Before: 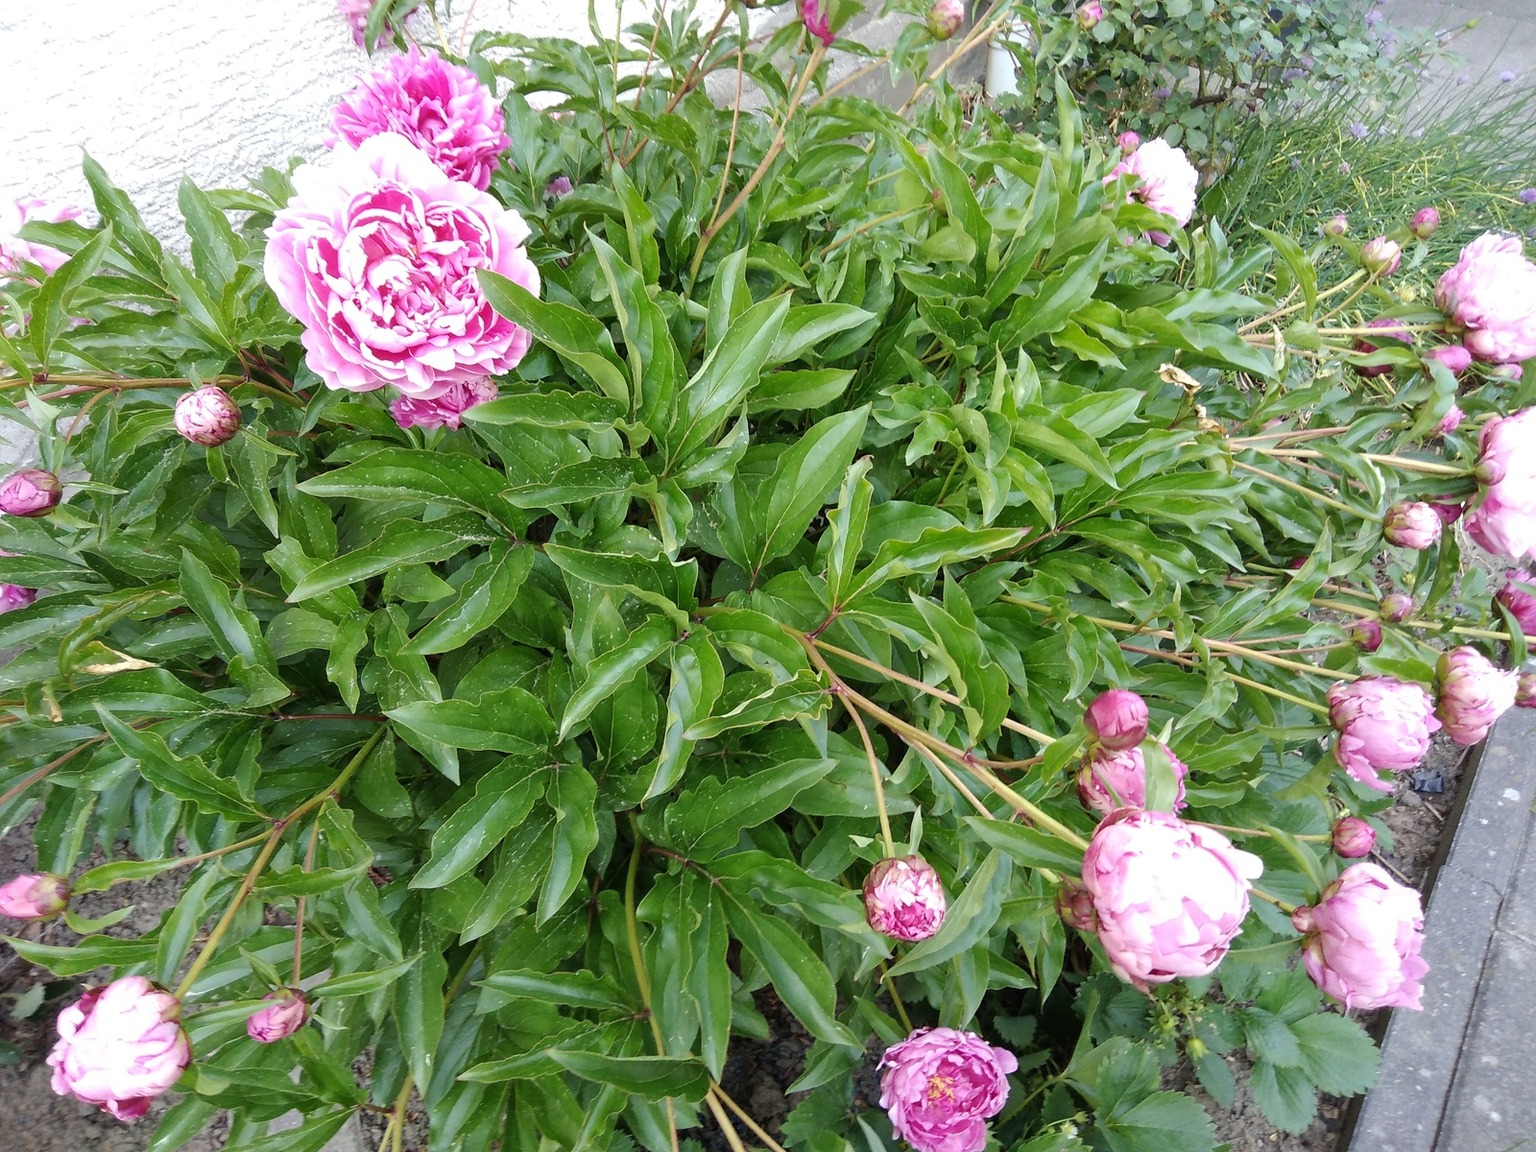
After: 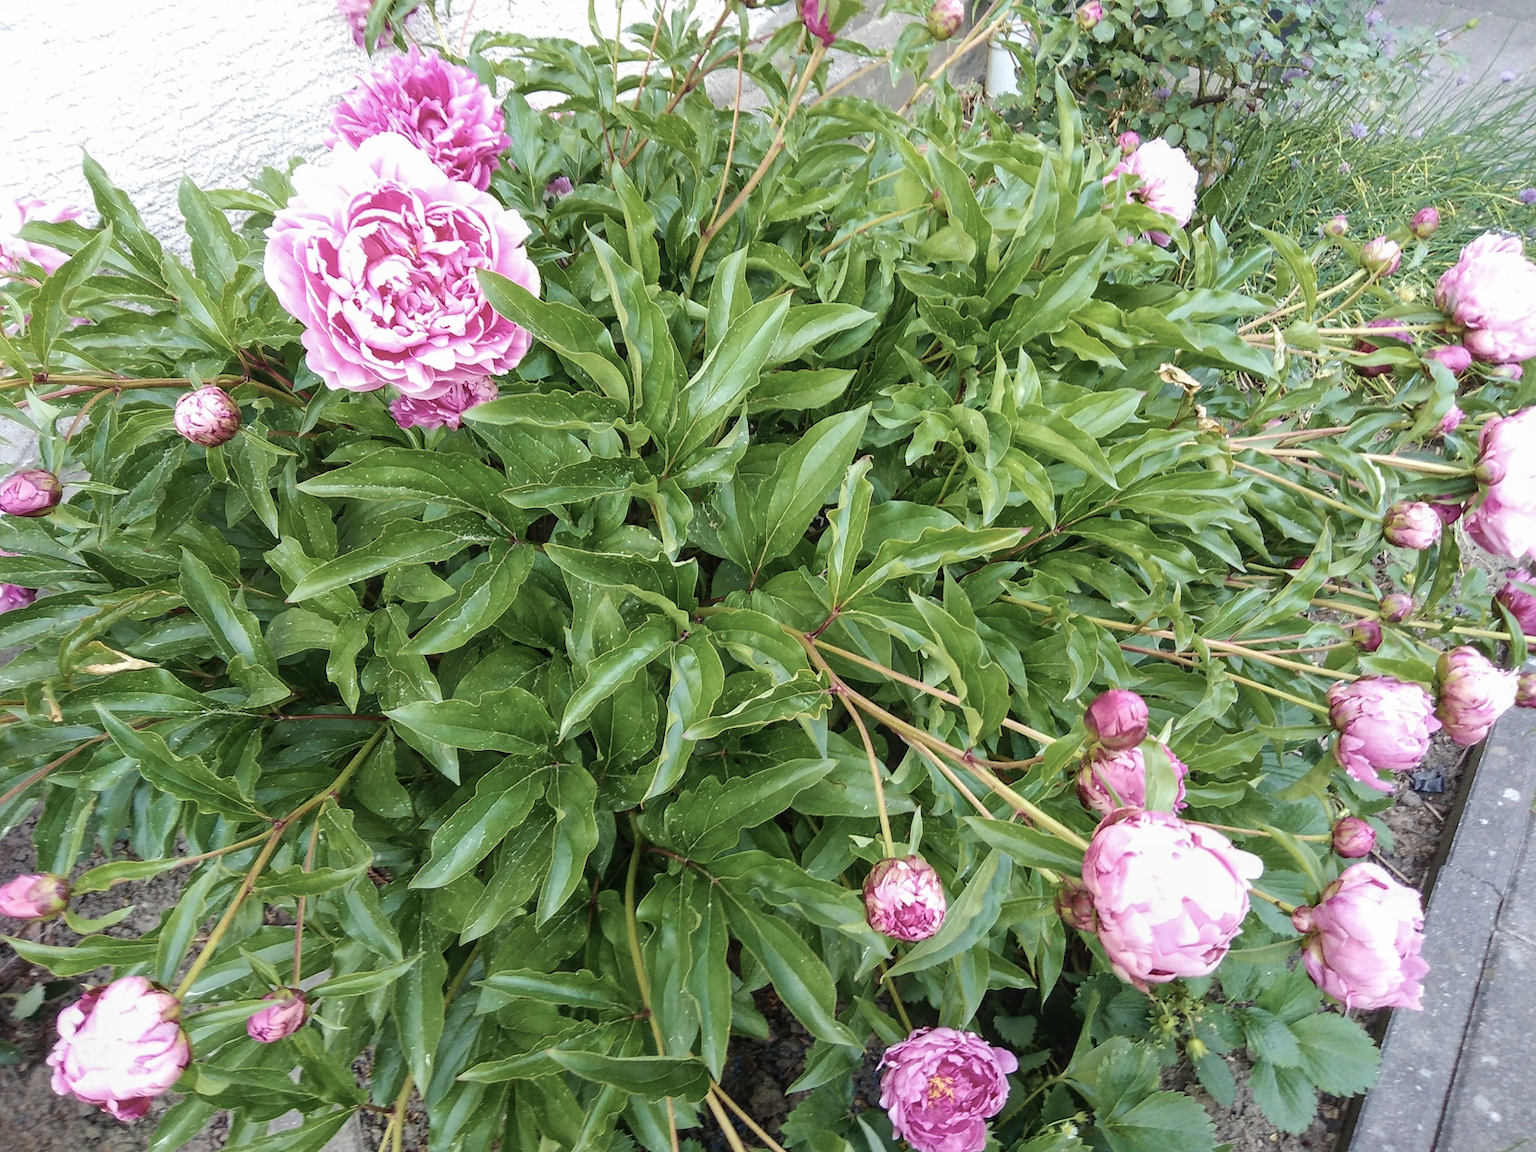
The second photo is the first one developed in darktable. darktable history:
local contrast: detail 110%
velvia: strength 45%
contrast brightness saturation: contrast 0.1, saturation -0.36
